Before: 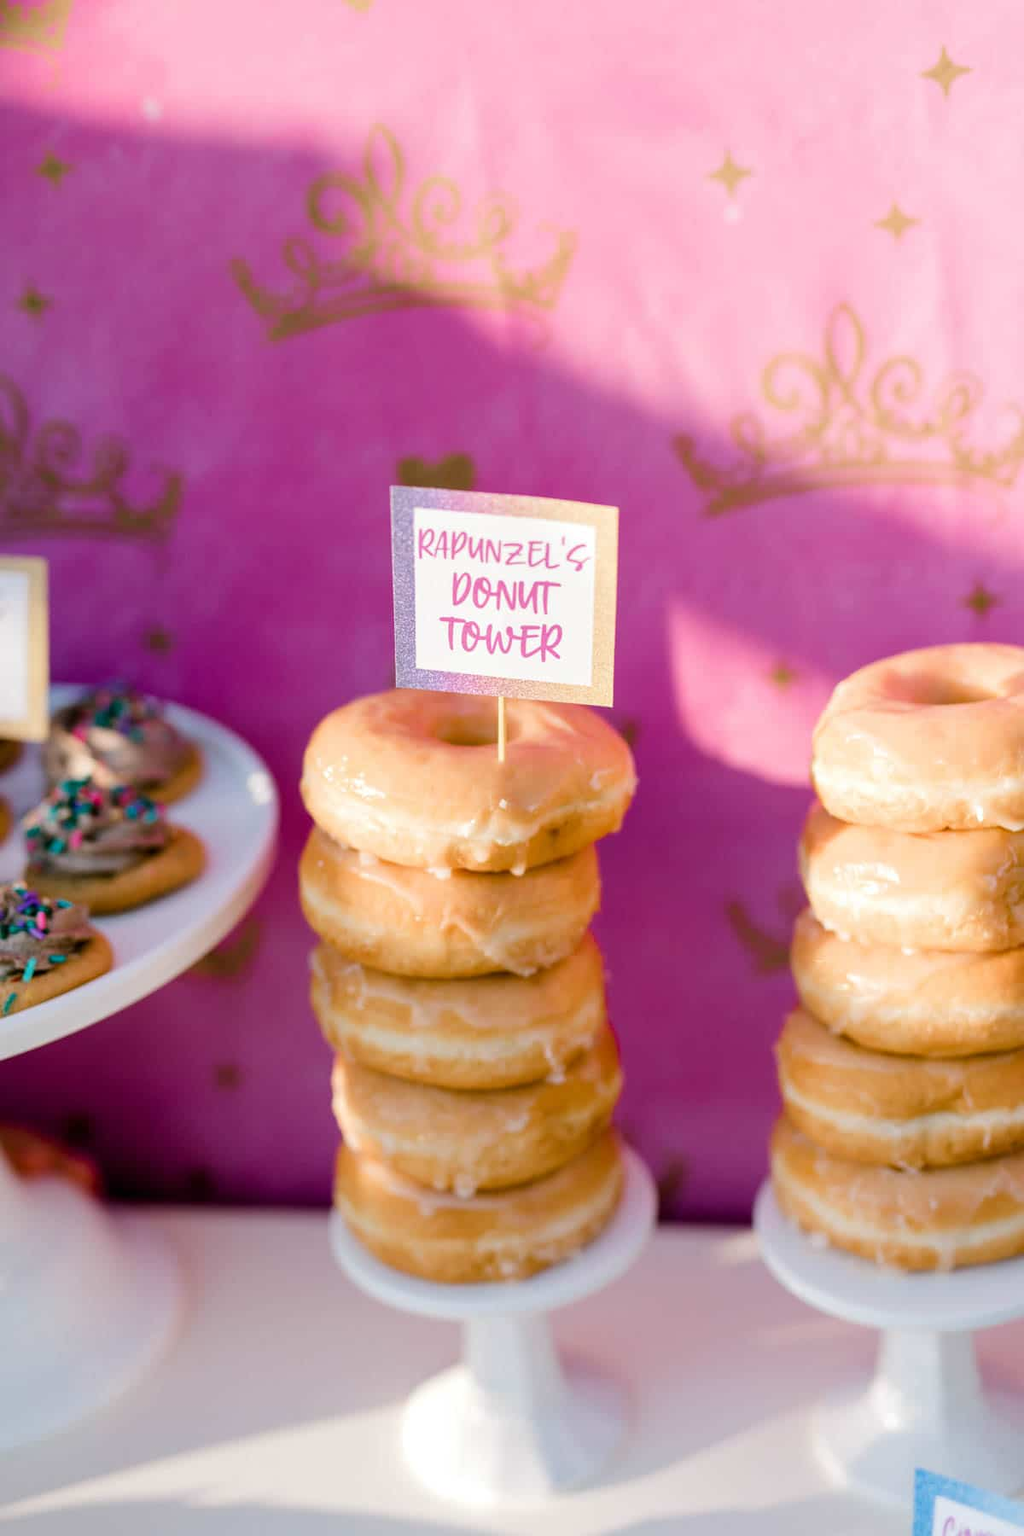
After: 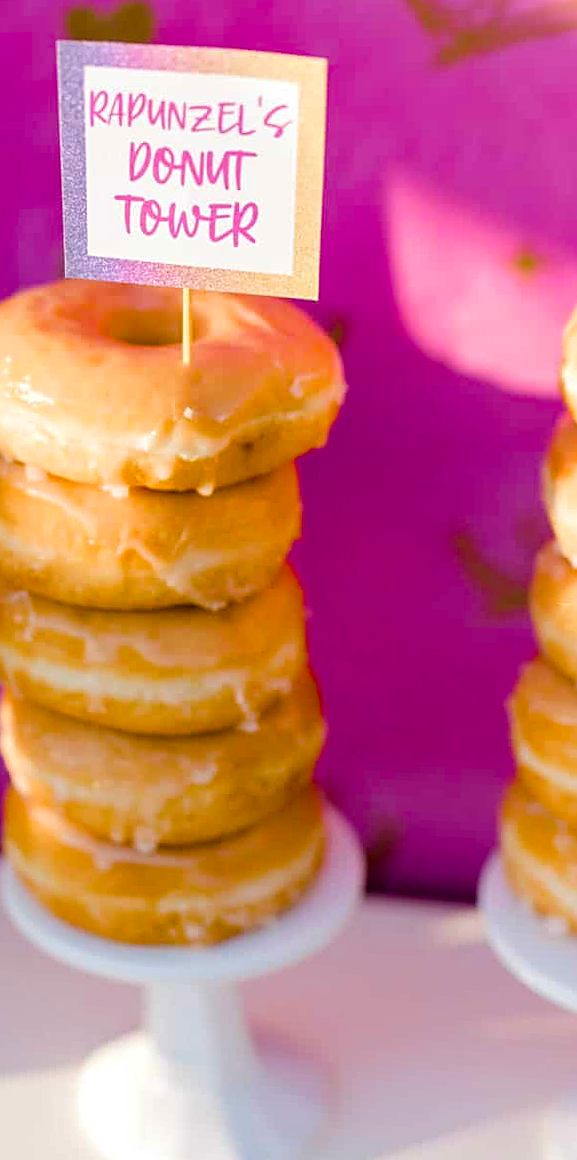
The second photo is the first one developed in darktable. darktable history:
crop and rotate: left 29.237%, top 31.152%, right 19.807%
color balance rgb: perceptual saturation grading › global saturation 30%, global vibrance 20%
sharpen: on, module defaults
rotate and perspective: rotation 0.062°, lens shift (vertical) 0.115, lens shift (horizontal) -0.133, crop left 0.047, crop right 0.94, crop top 0.061, crop bottom 0.94
